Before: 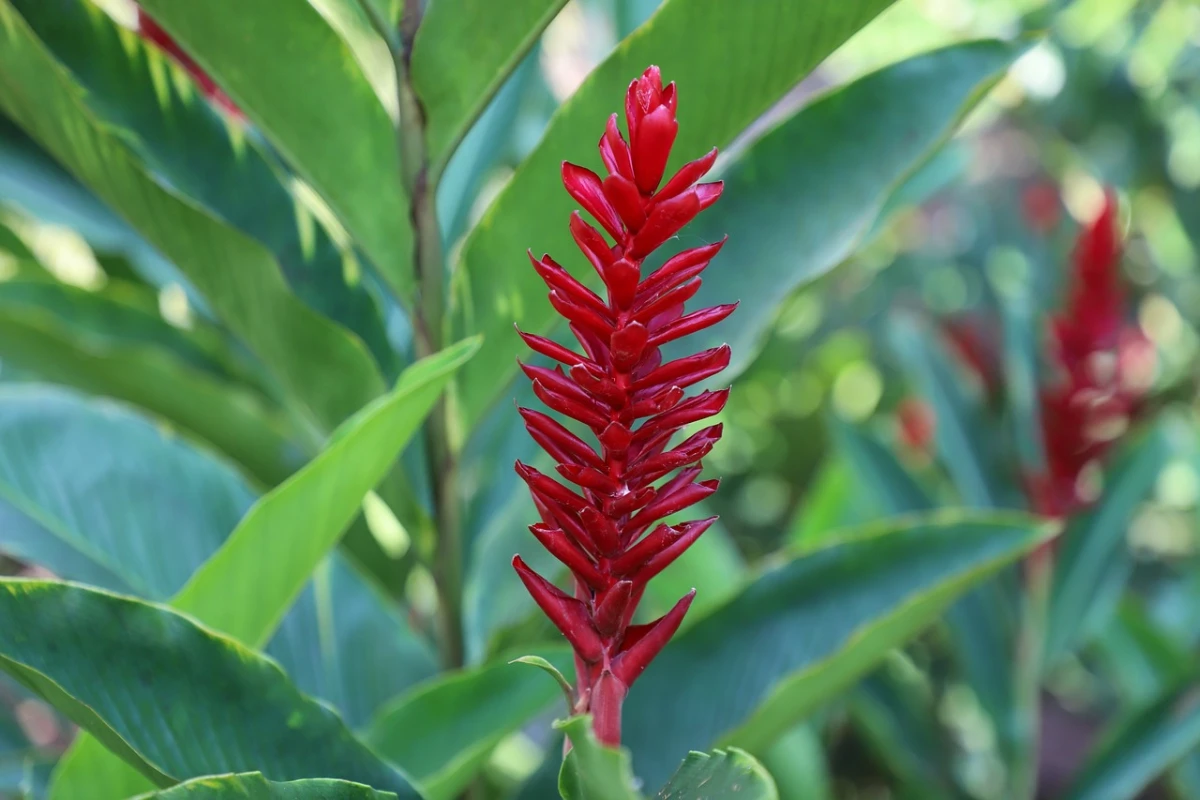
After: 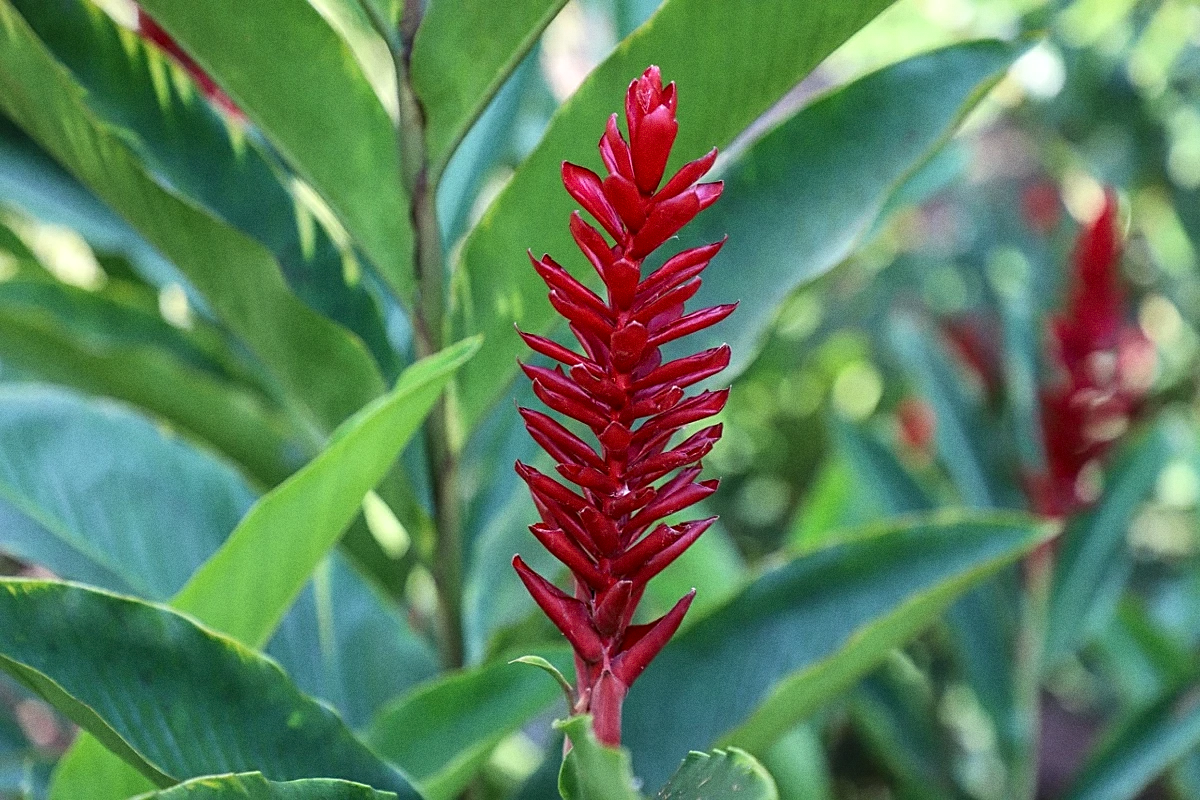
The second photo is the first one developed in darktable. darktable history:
grain: on, module defaults
local contrast: on, module defaults
sharpen: on, module defaults
